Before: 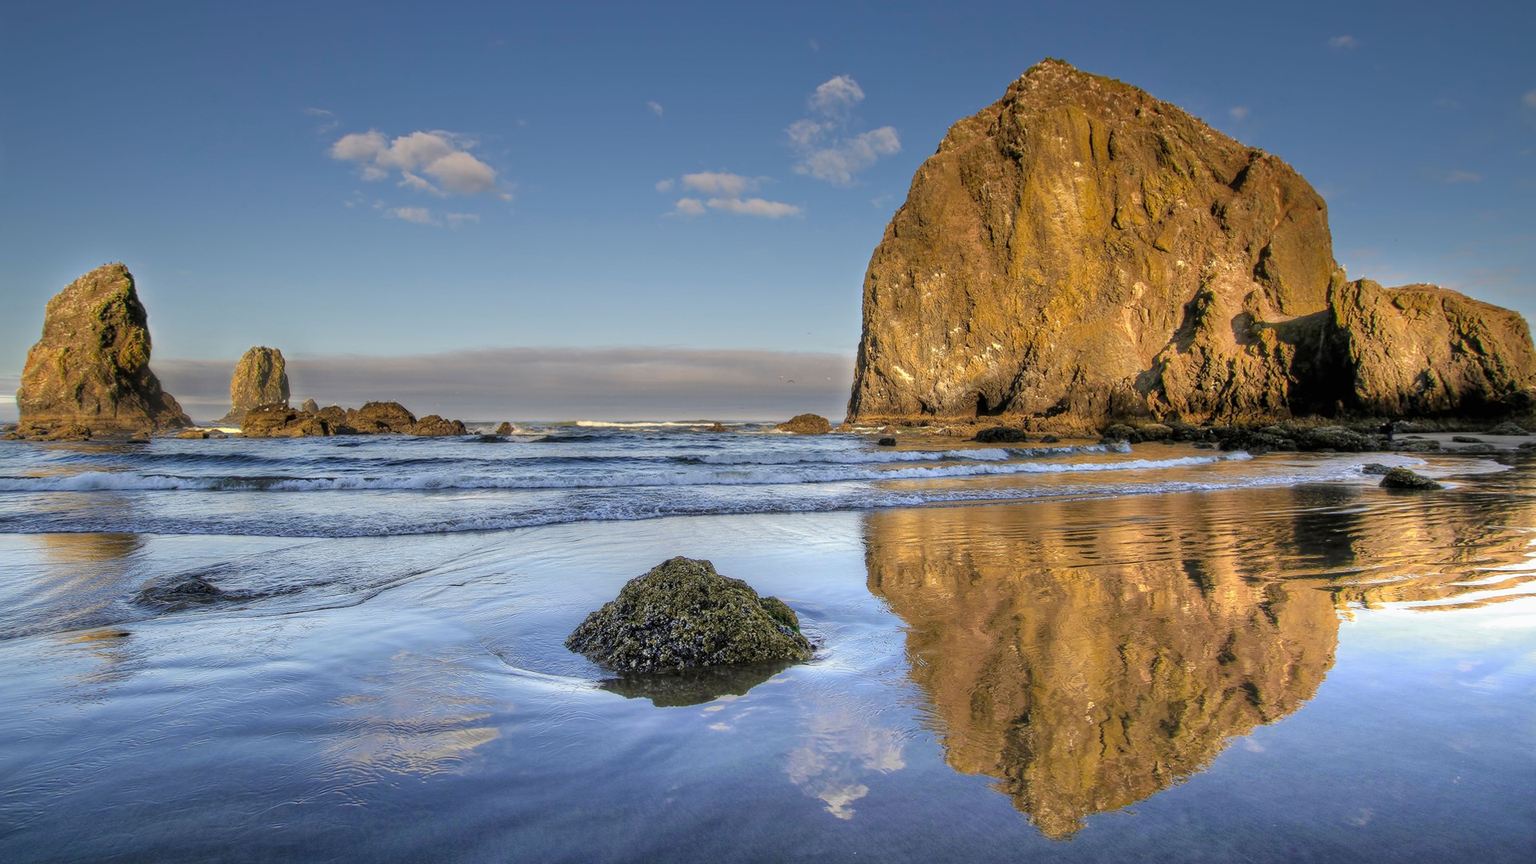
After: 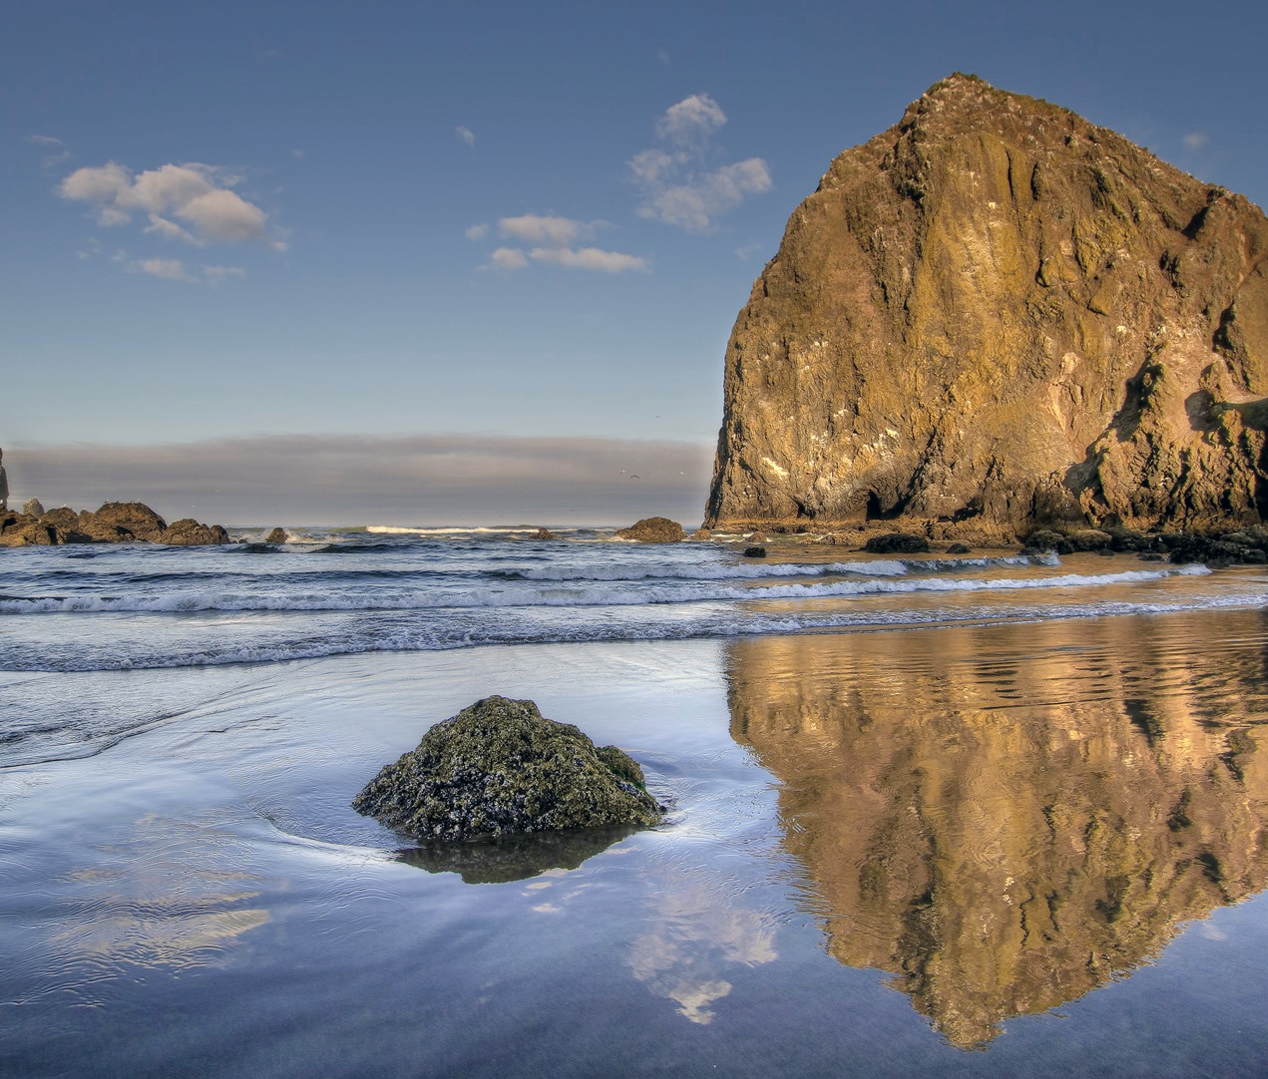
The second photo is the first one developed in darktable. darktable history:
color correction: highlights a* 2.75, highlights b* 5, shadows a* -2.04, shadows b* -4.84, saturation 0.8
crop and rotate: left 18.442%, right 15.508%
